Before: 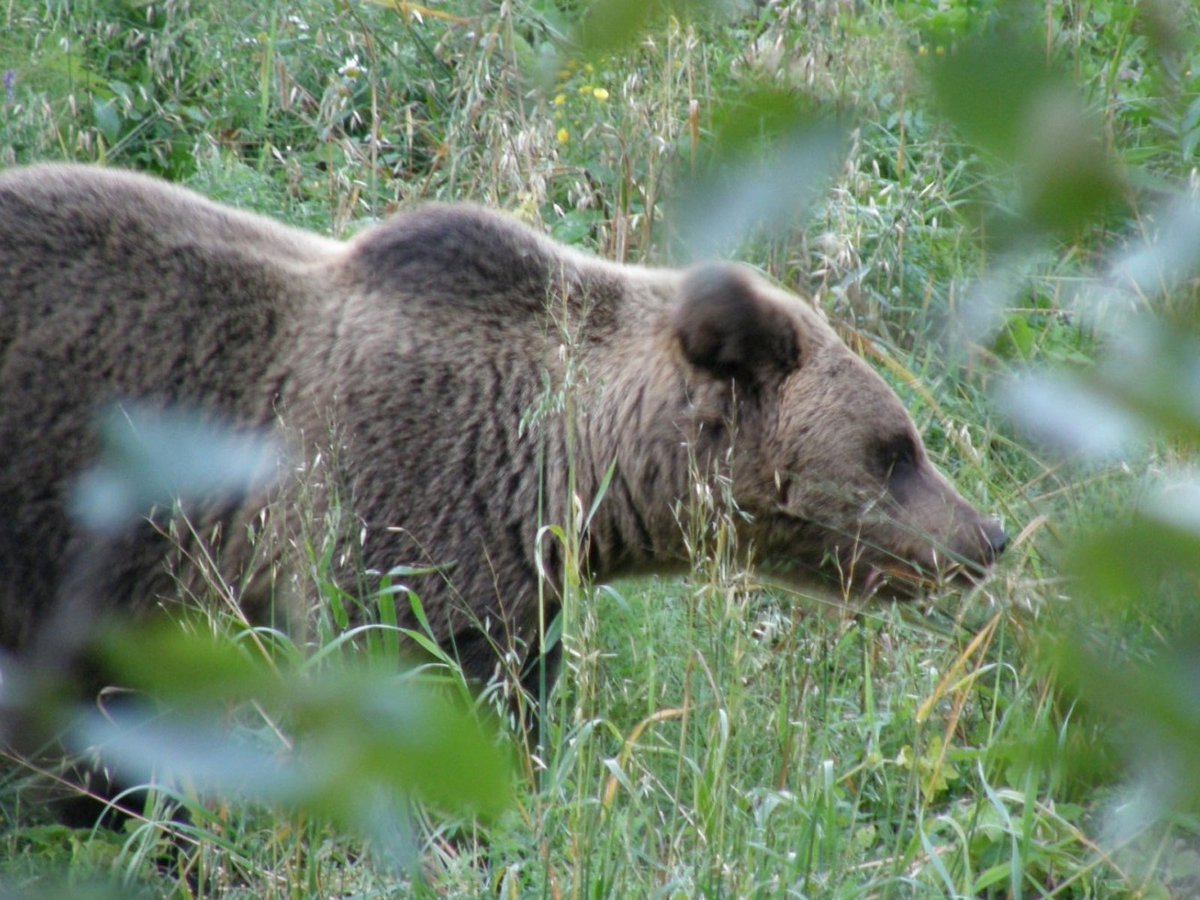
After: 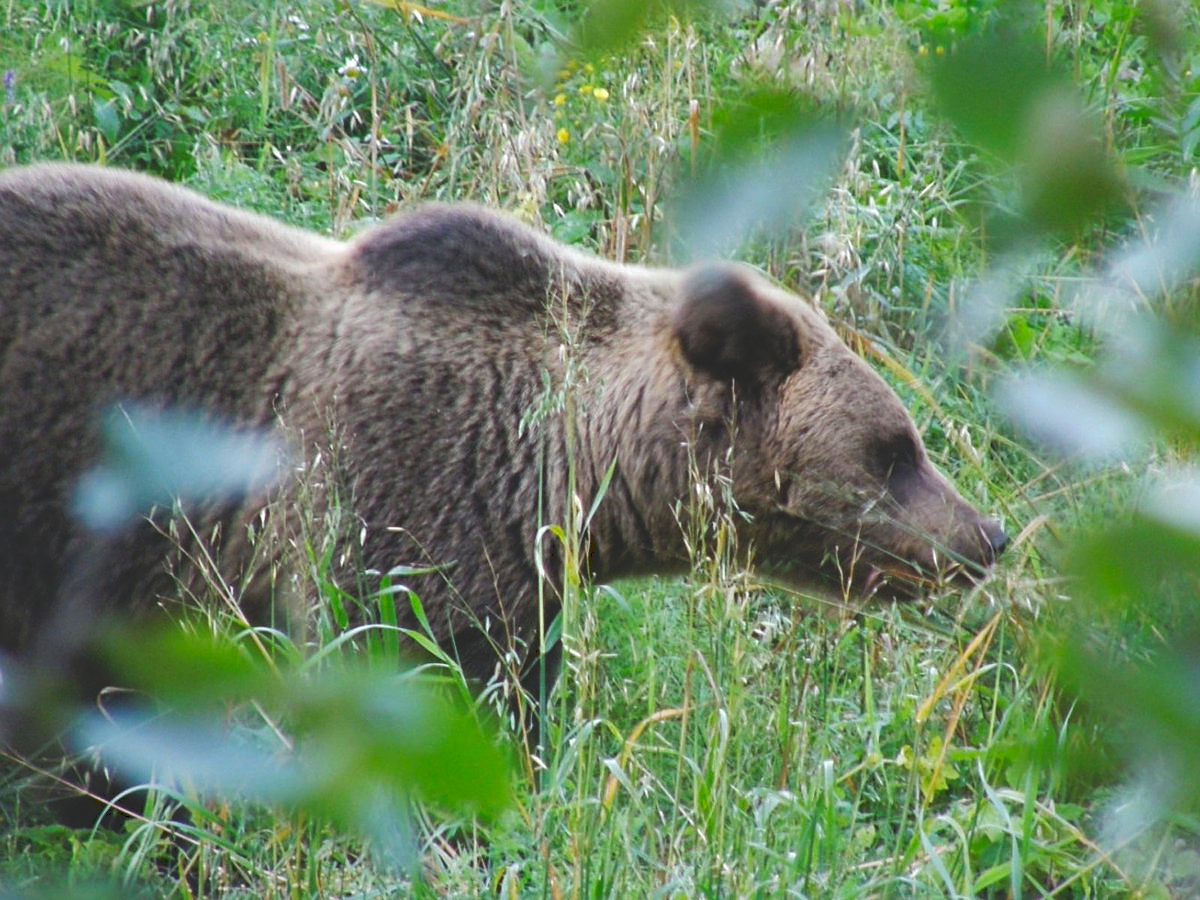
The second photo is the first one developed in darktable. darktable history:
tone curve: curves: ch0 [(0, 0) (0.003, 0.156) (0.011, 0.156) (0.025, 0.157) (0.044, 0.164) (0.069, 0.172) (0.1, 0.181) (0.136, 0.191) (0.177, 0.214) (0.224, 0.245) (0.277, 0.285) (0.335, 0.333) (0.399, 0.387) (0.468, 0.471) (0.543, 0.556) (0.623, 0.648) (0.709, 0.734) (0.801, 0.809) (0.898, 0.891) (1, 1)], preserve colors none
sharpen: on, module defaults
color balance: output saturation 120%
